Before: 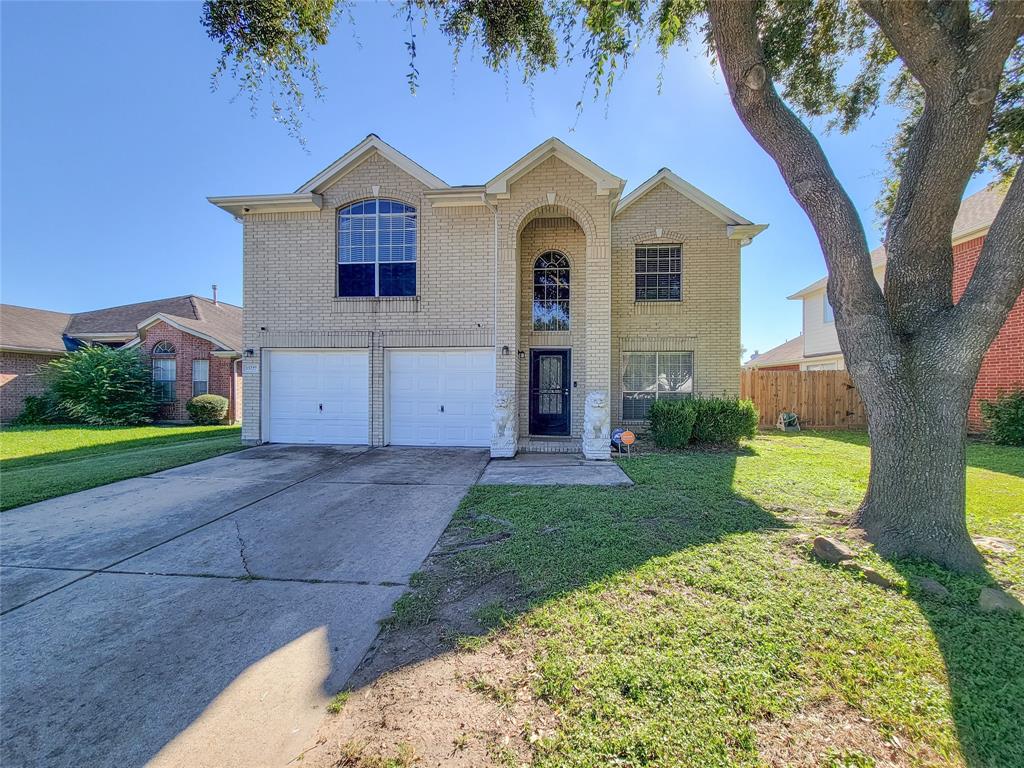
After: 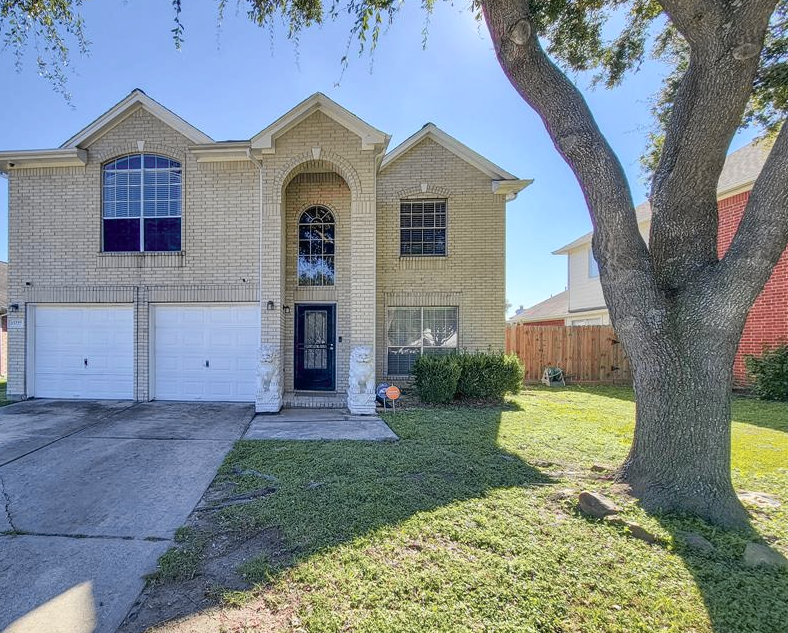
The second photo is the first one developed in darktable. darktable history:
shadows and highlights: white point adjustment 0.053, soften with gaussian
tone curve: curves: ch0 [(0, 0.012) (0.056, 0.046) (0.218, 0.213) (0.606, 0.62) (0.82, 0.846) (1, 1)]; ch1 [(0, 0) (0.226, 0.261) (0.403, 0.437) (0.469, 0.472) (0.495, 0.499) (0.514, 0.504) (0.545, 0.555) (0.59, 0.598) (0.714, 0.733) (1, 1)]; ch2 [(0, 0) (0.269, 0.299) (0.459, 0.45) (0.498, 0.499) (0.523, 0.512) (0.568, 0.558) (0.634, 0.617) (0.702, 0.662) (0.781, 0.775) (1, 1)], color space Lab, independent channels, preserve colors none
crop: left 23.03%, top 5.873%, bottom 11.687%
